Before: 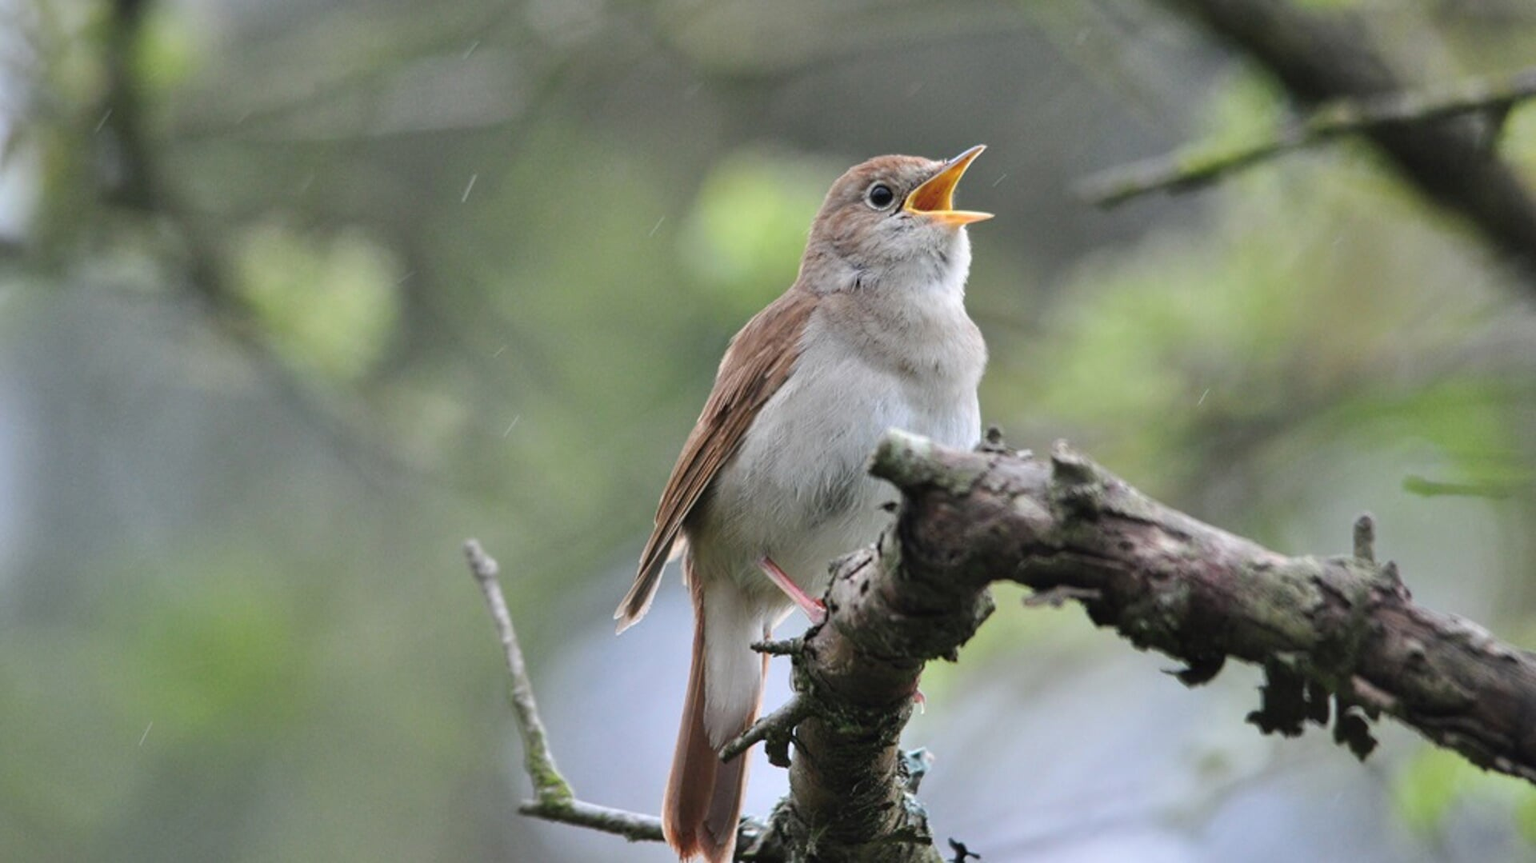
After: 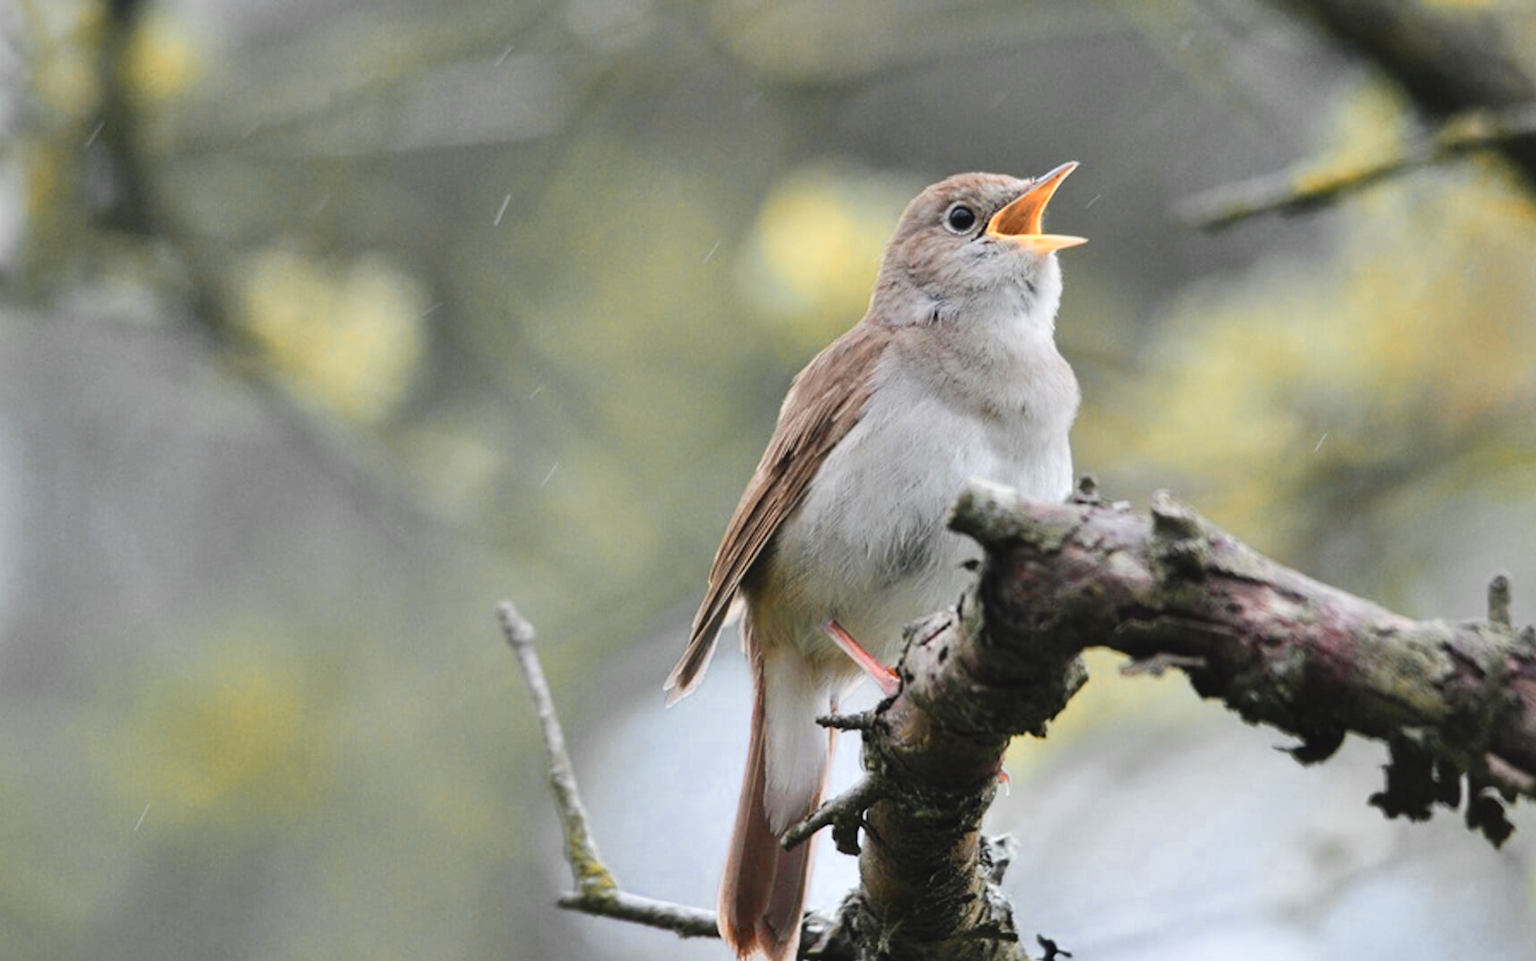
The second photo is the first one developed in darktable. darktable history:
tone curve: curves: ch0 [(0, 0.025) (0.15, 0.143) (0.452, 0.486) (0.751, 0.788) (1, 0.961)]; ch1 [(0, 0) (0.416, 0.4) (0.476, 0.469) (0.497, 0.494) (0.546, 0.571) (0.566, 0.607) (0.62, 0.657) (1, 1)]; ch2 [(0, 0) (0.386, 0.397) (0.505, 0.498) (0.547, 0.546) (0.579, 0.58) (1, 1)], preserve colors none
tone equalizer: edges refinement/feathering 500, mask exposure compensation -1.57 EV, preserve details no
crop and rotate: left 1.23%, right 8.988%
color zones: curves: ch0 [(0.009, 0.528) (0.136, 0.6) (0.255, 0.586) (0.39, 0.528) (0.522, 0.584) (0.686, 0.736) (0.849, 0.561)]; ch1 [(0.045, 0.781) (0.14, 0.416) (0.257, 0.695) (0.442, 0.032) (0.738, 0.338) (0.818, 0.632) (0.891, 0.741) (1, 0.704)]; ch2 [(0, 0.667) (0.141, 0.52) (0.26, 0.37) (0.474, 0.432) (0.743, 0.286)]
